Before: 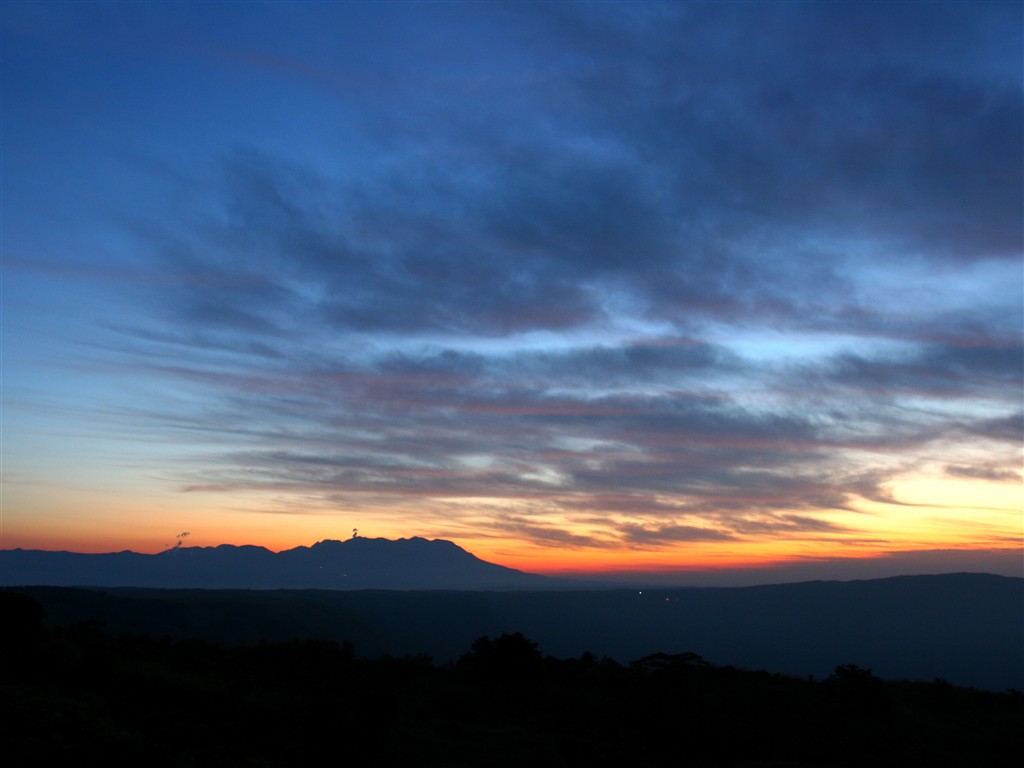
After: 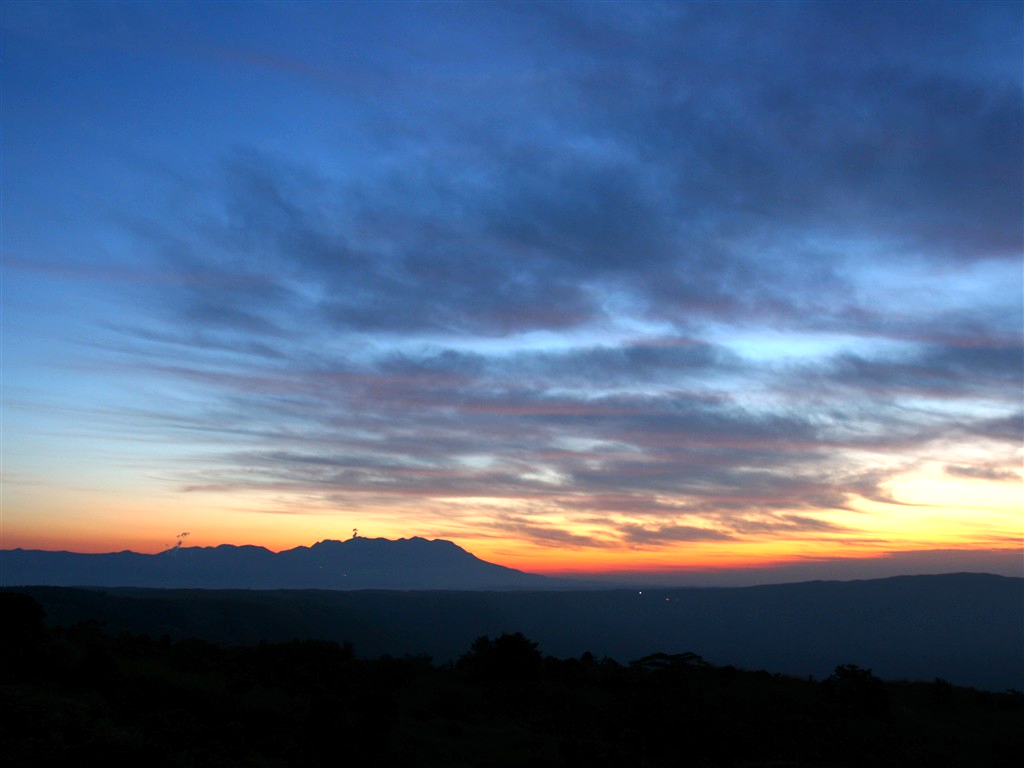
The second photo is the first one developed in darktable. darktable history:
exposure: exposure 0.376 EV, compensate exposure bias true, compensate highlight preservation false
